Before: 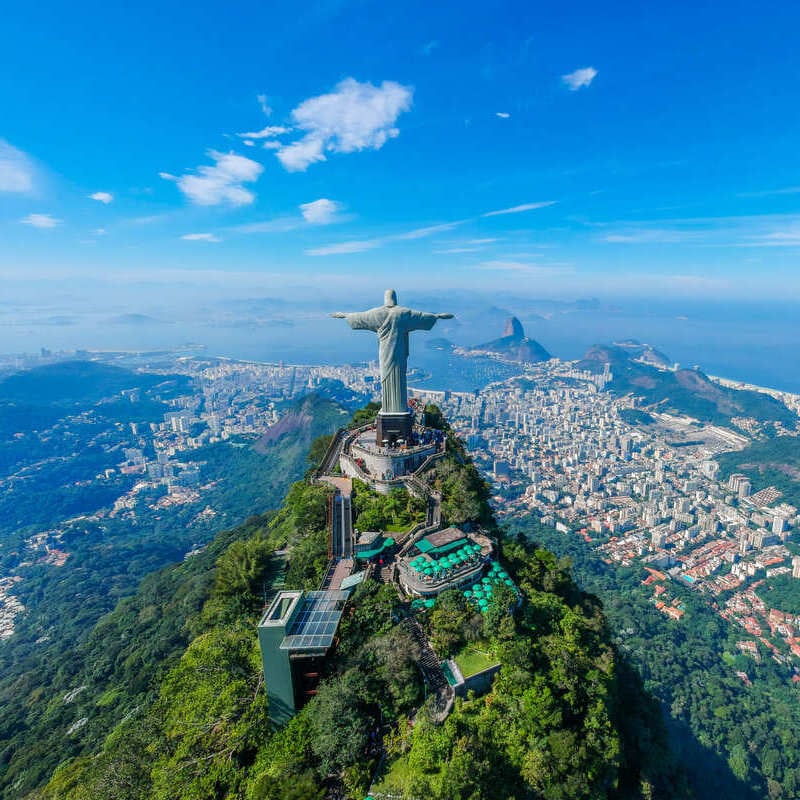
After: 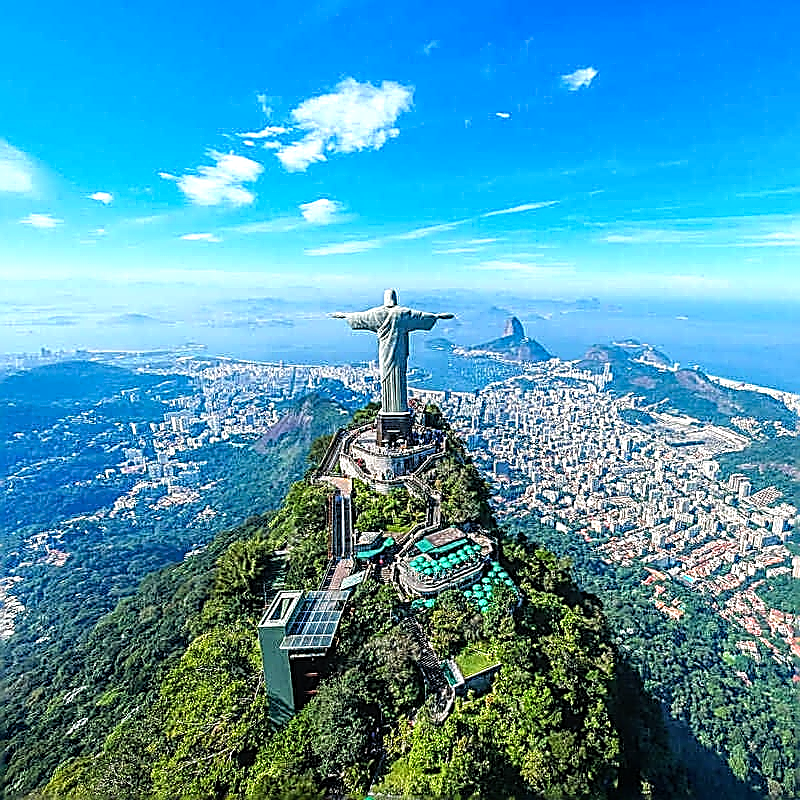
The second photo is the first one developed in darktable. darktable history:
sharpen: amount 1.988
tone equalizer: -8 EV -0.769 EV, -7 EV -0.691 EV, -6 EV -0.58 EV, -5 EV -0.378 EV, -3 EV 0.376 EV, -2 EV 0.6 EV, -1 EV 0.681 EV, +0 EV 0.744 EV
local contrast: on, module defaults
exposure: exposure -0.046 EV, compensate highlight preservation false
